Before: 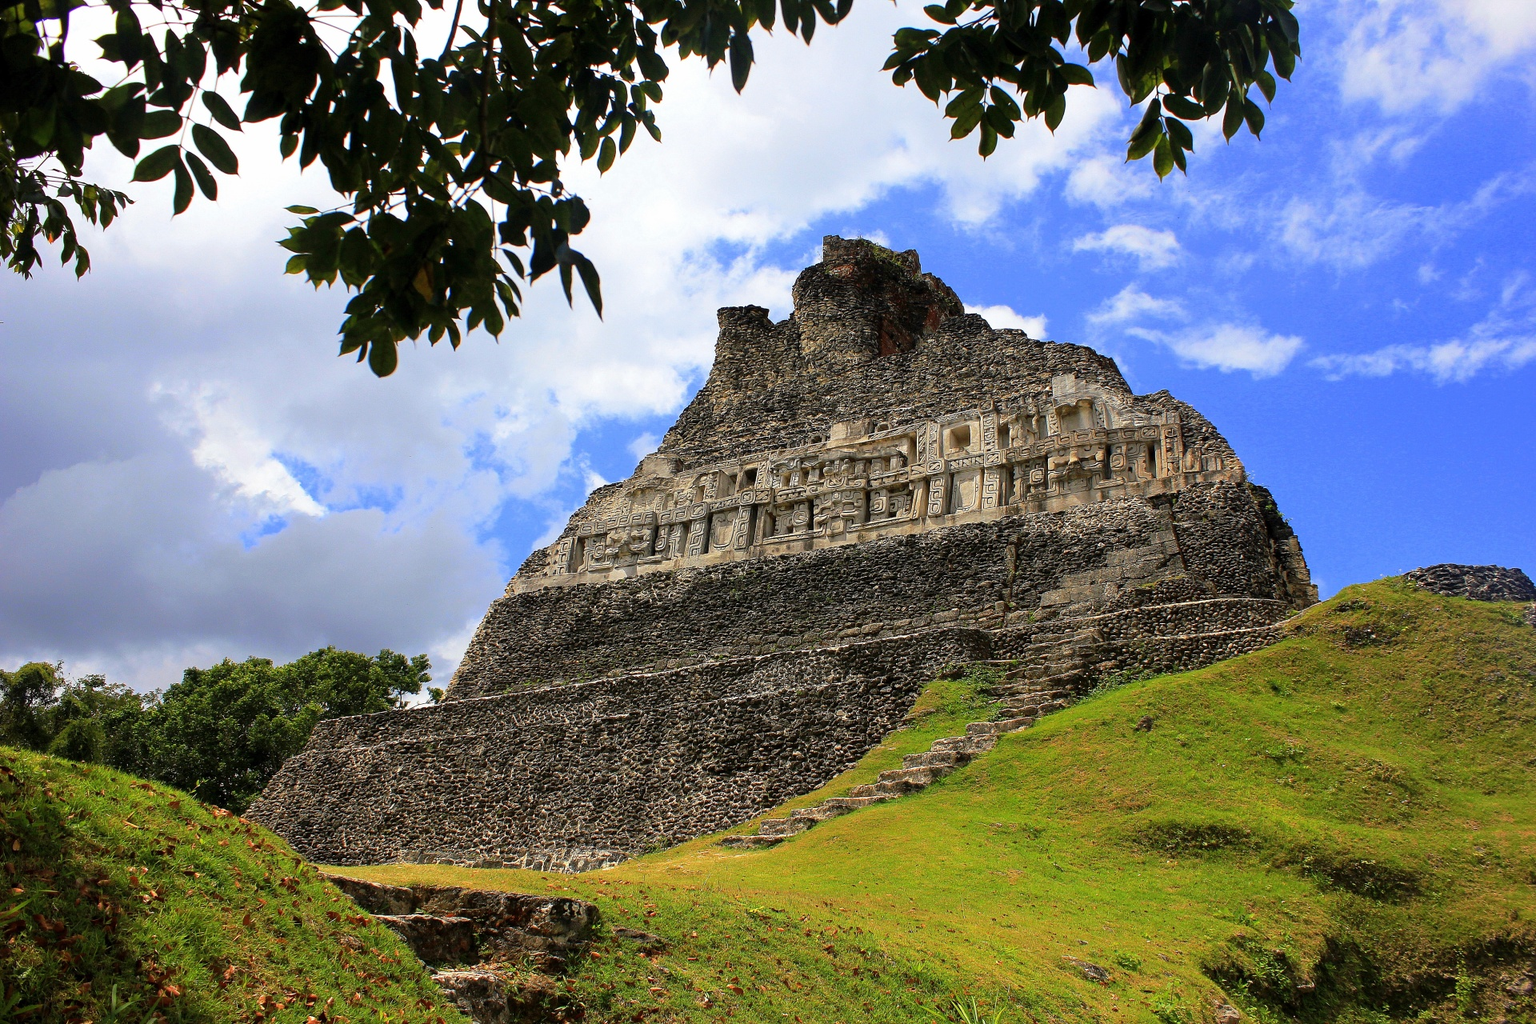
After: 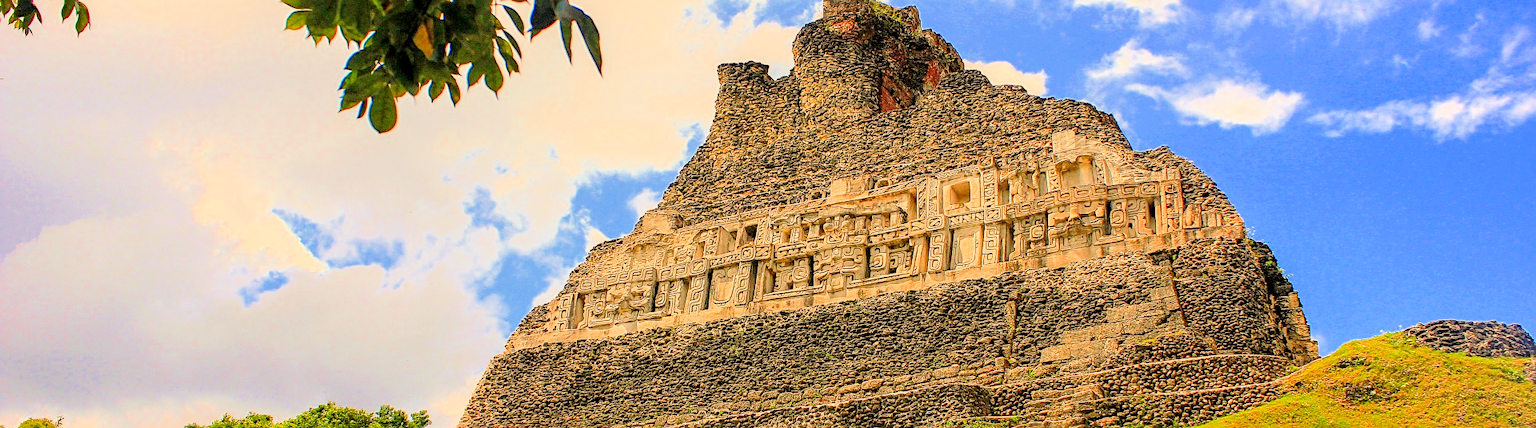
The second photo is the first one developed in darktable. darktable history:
crop and rotate: top 23.84%, bottom 34.294%
color correction: saturation 1.34
filmic rgb: middle gray luminance 3.44%, black relative exposure -5.92 EV, white relative exposure 6.33 EV, threshold 6 EV, dynamic range scaling 22.4%, target black luminance 0%, hardness 2.33, latitude 45.85%, contrast 0.78, highlights saturation mix 100%, shadows ↔ highlights balance 0.033%, add noise in highlights 0, preserve chrominance max RGB, color science v3 (2019), use custom middle-gray values true, iterations of high-quality reconstruction 0, contrast in highlights soft, enable highlight reconstruction true
white balance: red 1.138, green 0.996, blue 0.812
exposure: compensate highlight preservation false
local contrast: detail 130%
sharpen: on, module defaults
